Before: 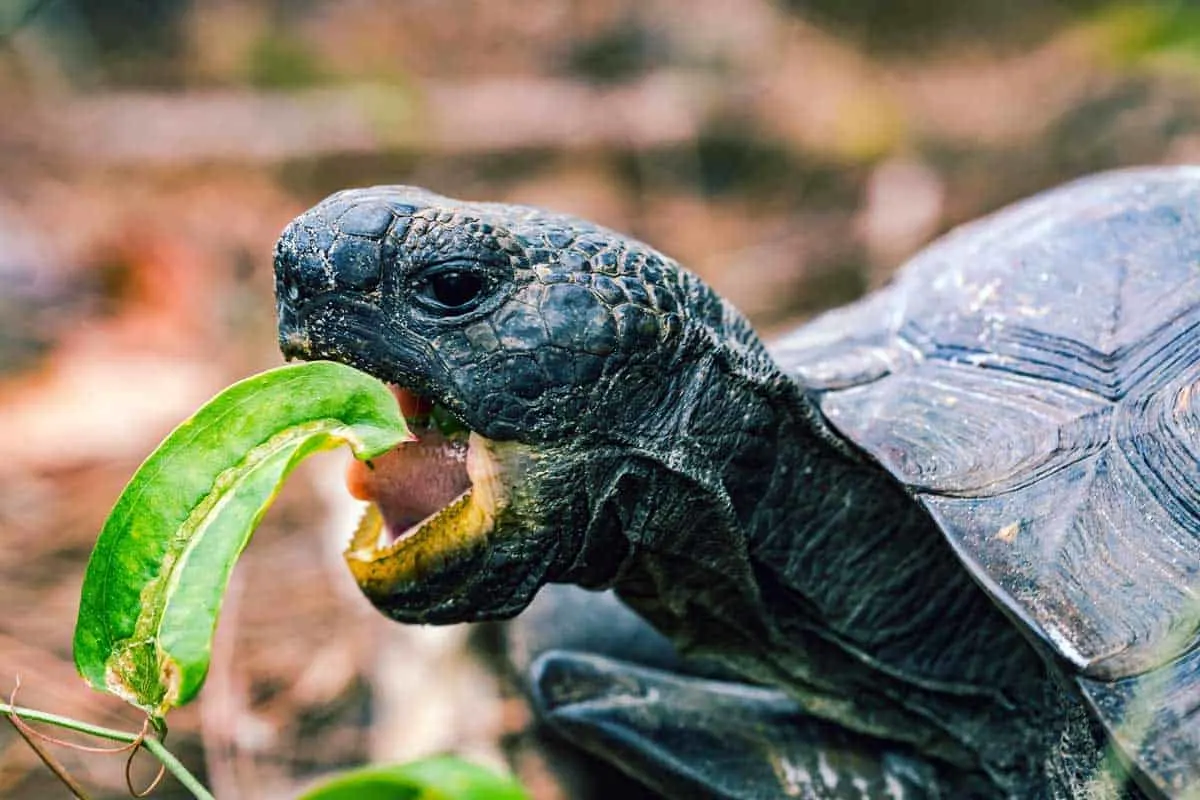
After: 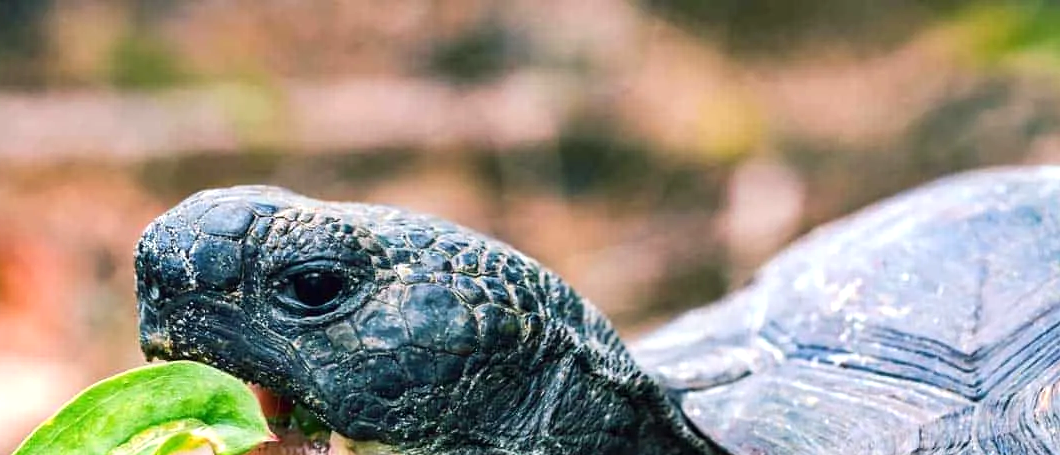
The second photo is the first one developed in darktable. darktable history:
exposure: exposure 0.298 EV, compensate highlight preservation false
crop and rotate: left 11.589%, bottom 43.105%
